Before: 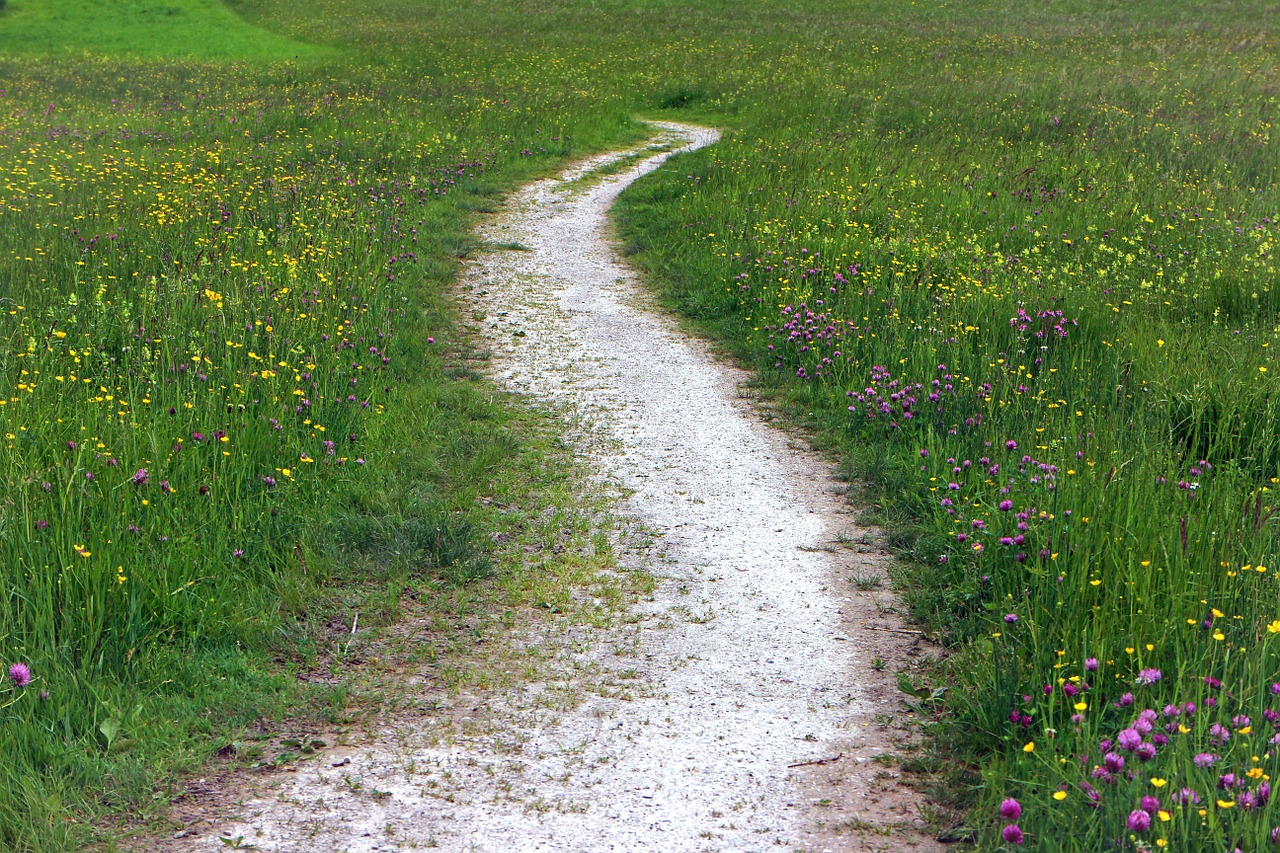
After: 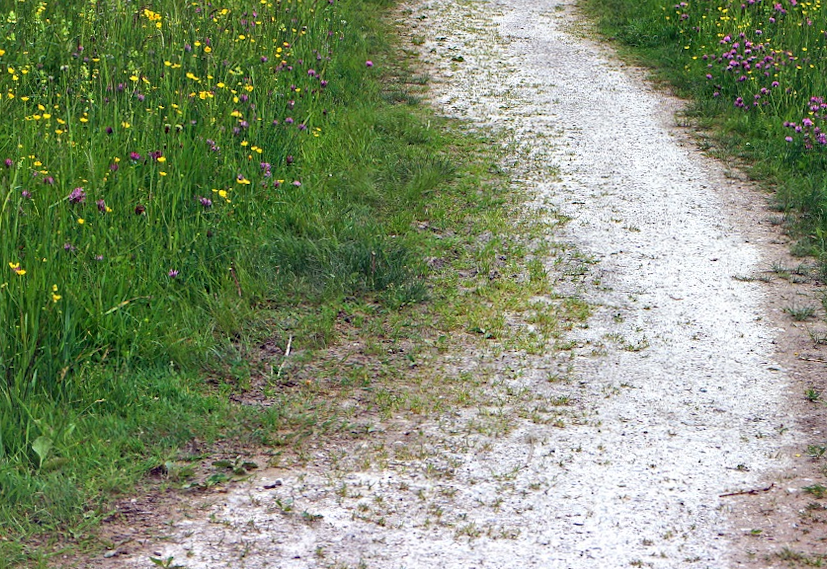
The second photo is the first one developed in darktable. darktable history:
crop and rotate: angle -0.938°, left 3.855%, top 31.64%, right 29.945%
